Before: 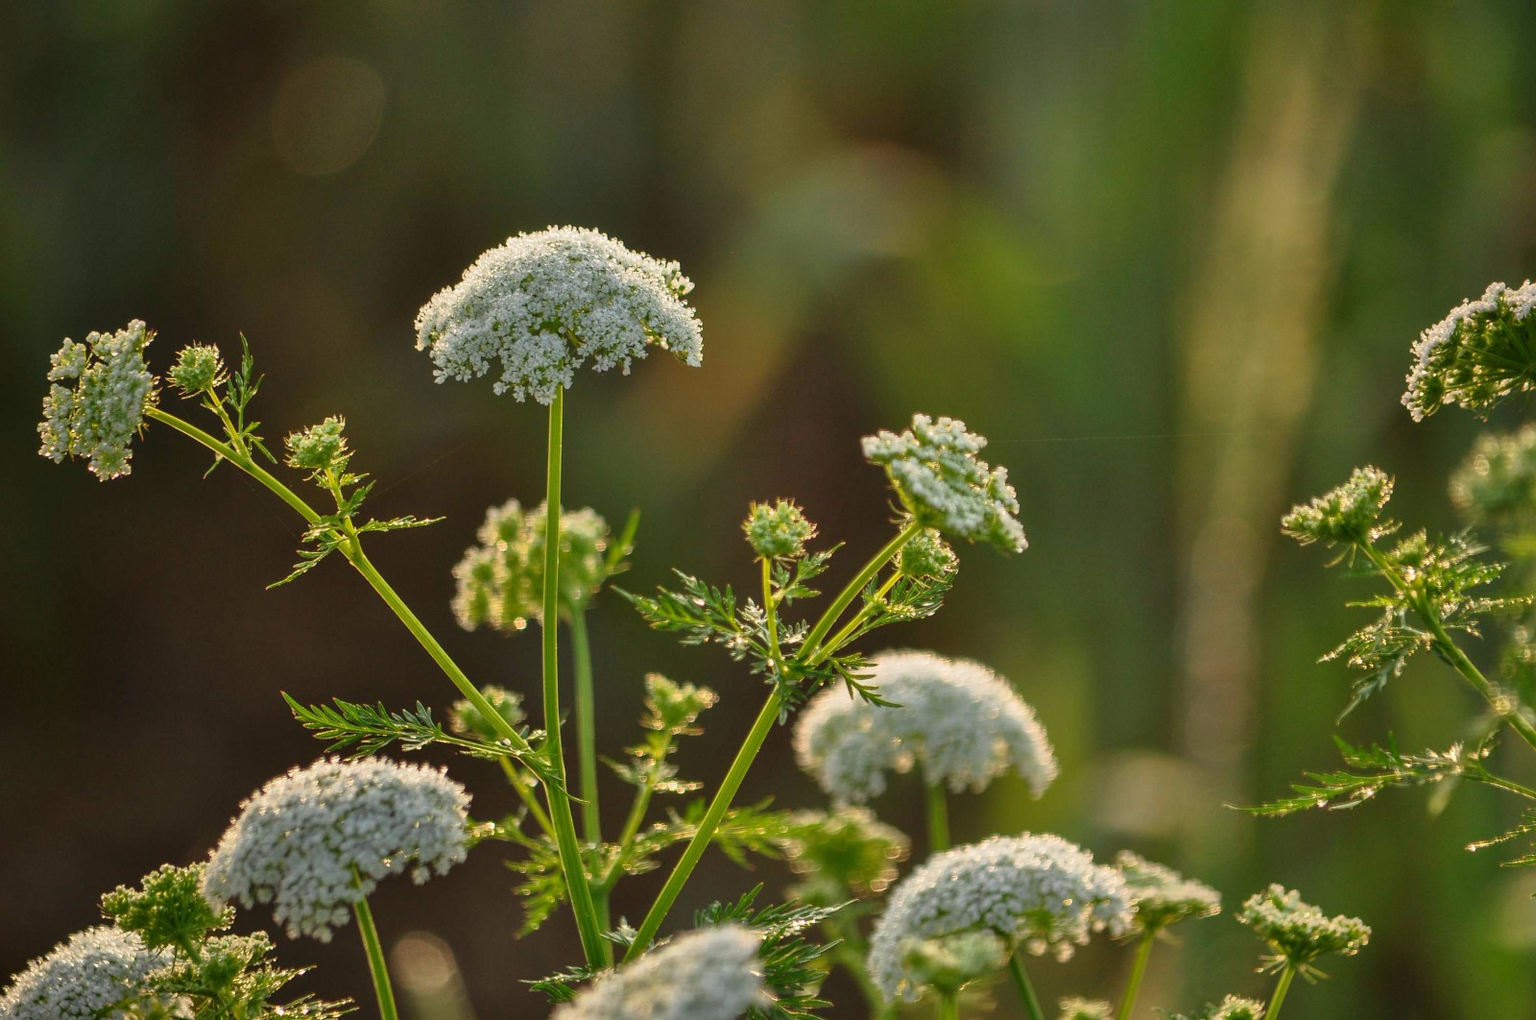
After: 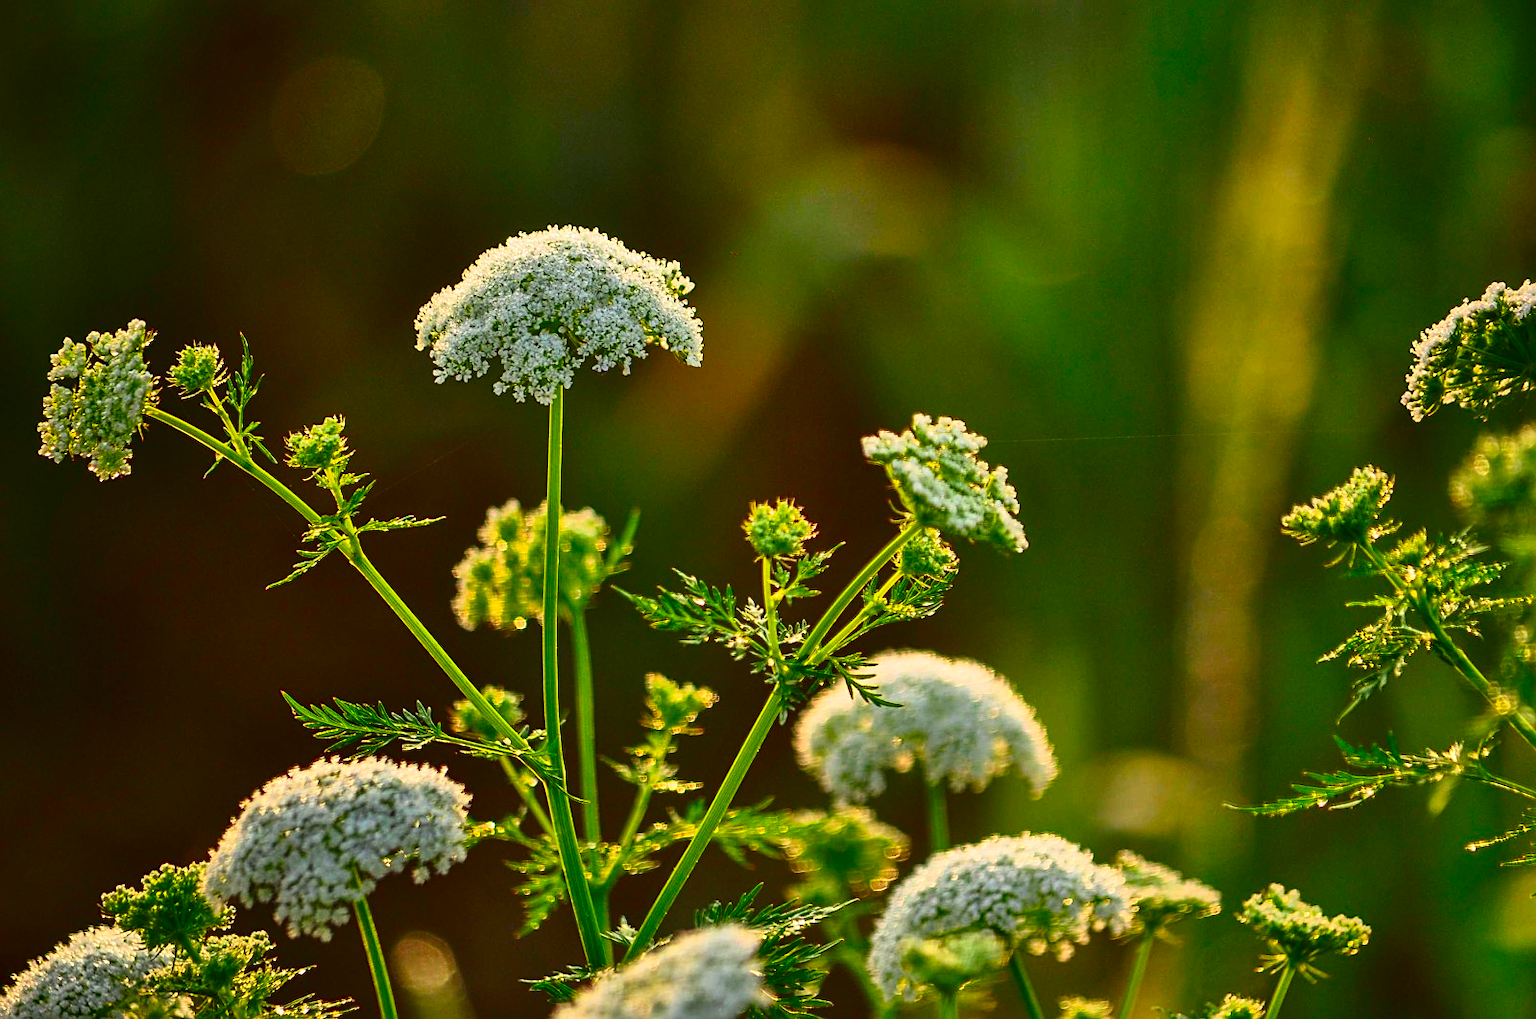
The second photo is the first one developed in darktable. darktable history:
sharpen: on, module defaults
contrast brightness saturation: contrast 0.257, brightness 0.019, saturation 0.873
